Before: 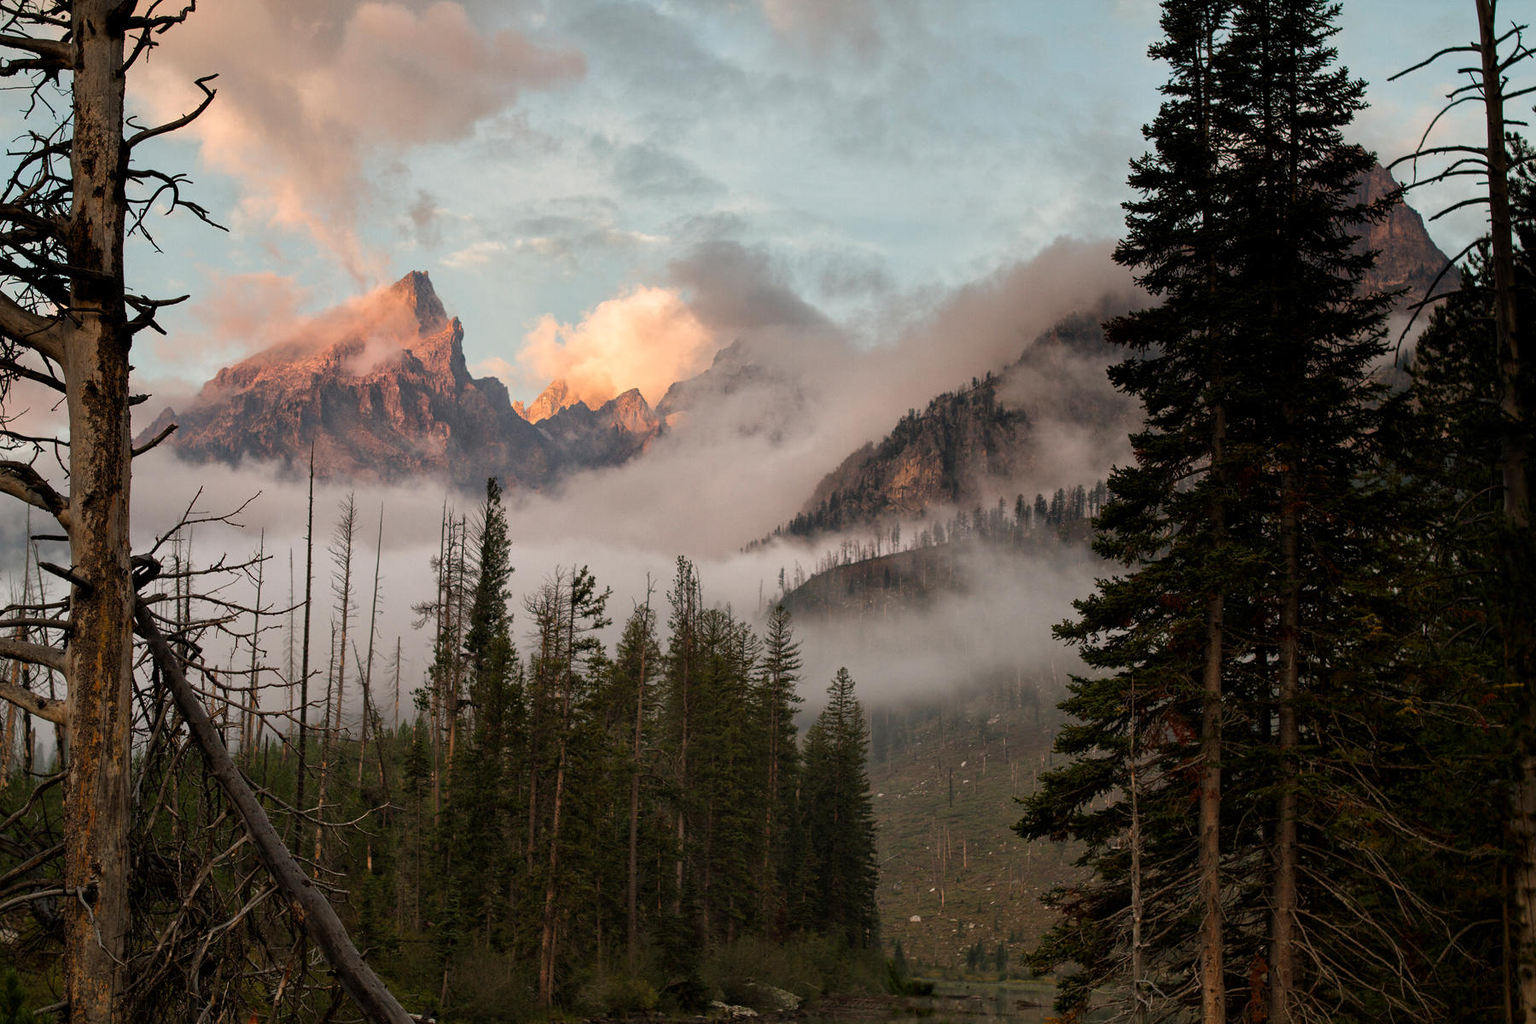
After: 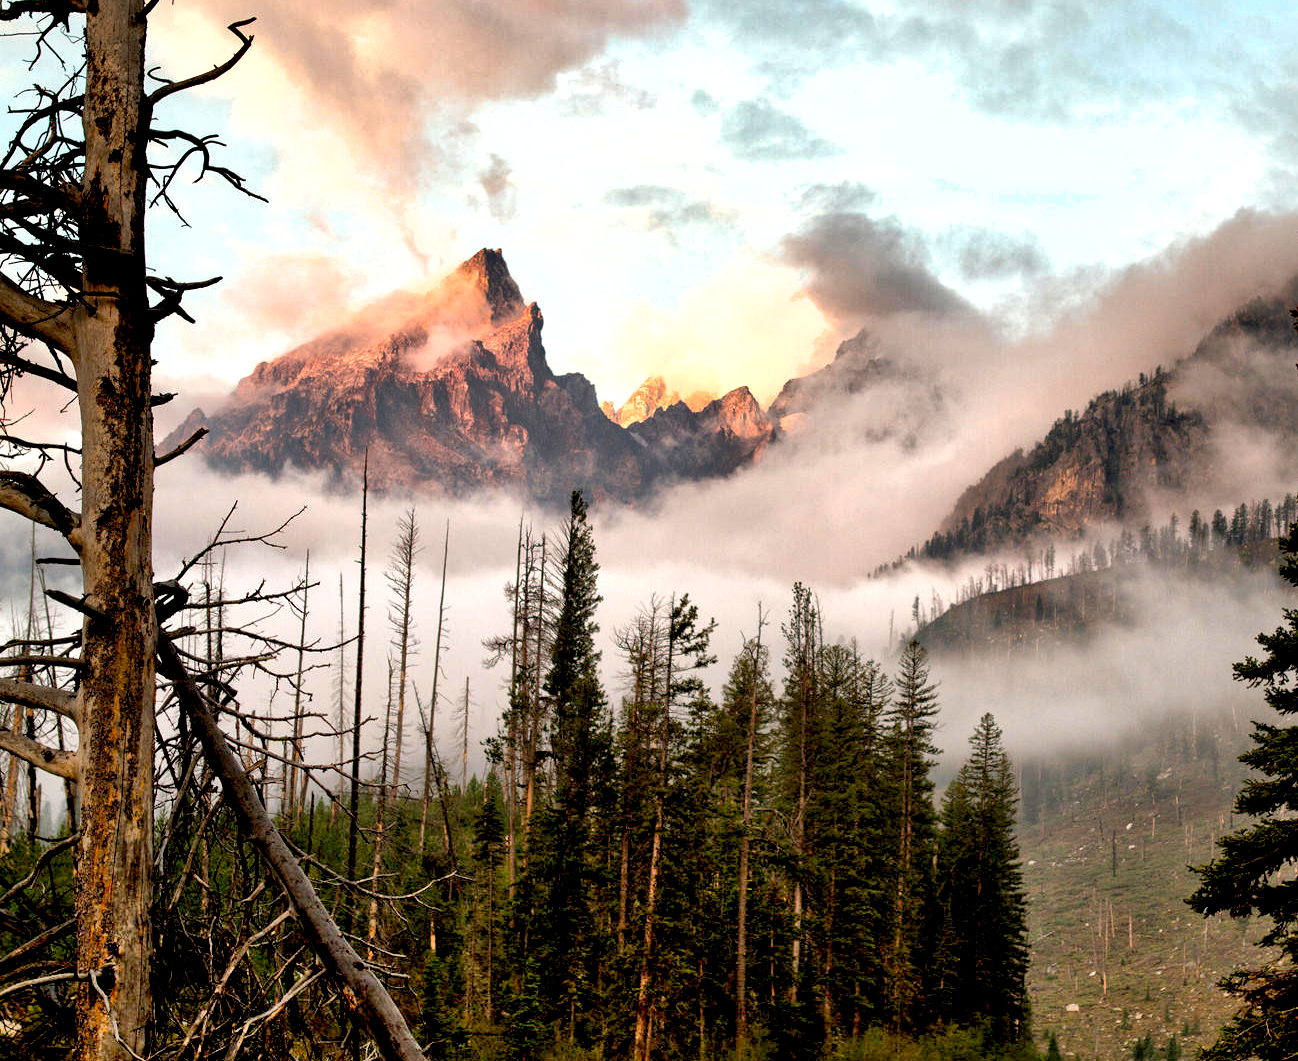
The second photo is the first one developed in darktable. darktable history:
crop: top 5.792%, right 27.874%, bottom 5.777%
shadows and highlights: soften with gaussian
exposure: black level correction 0.01, exposure 1 EV, compensate highlight preservation false
